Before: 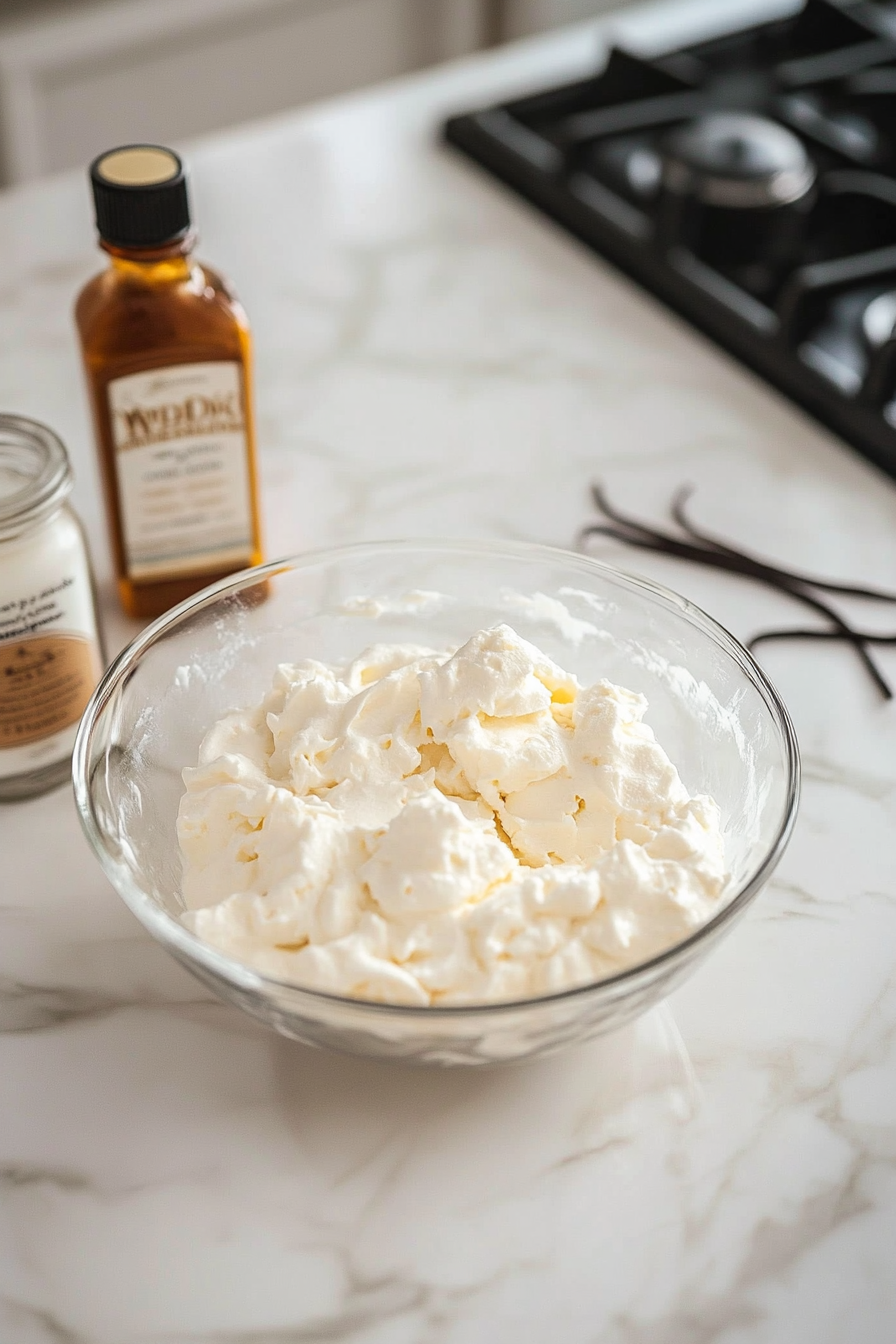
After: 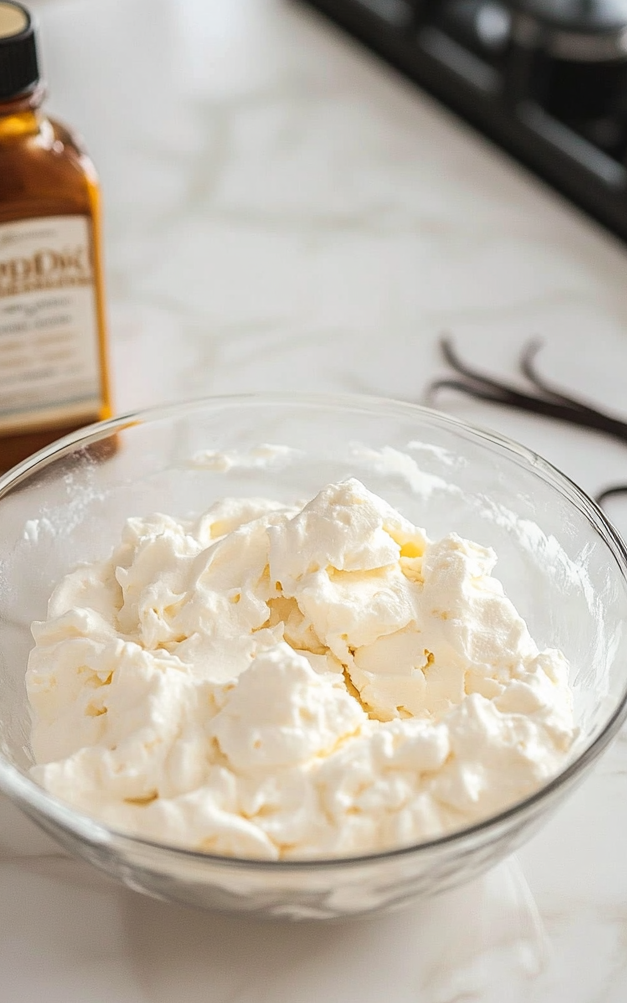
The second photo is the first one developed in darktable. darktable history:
crop and rotate: left 16.937%, top 10.911%, right 13.006%, bottom 14.444%
